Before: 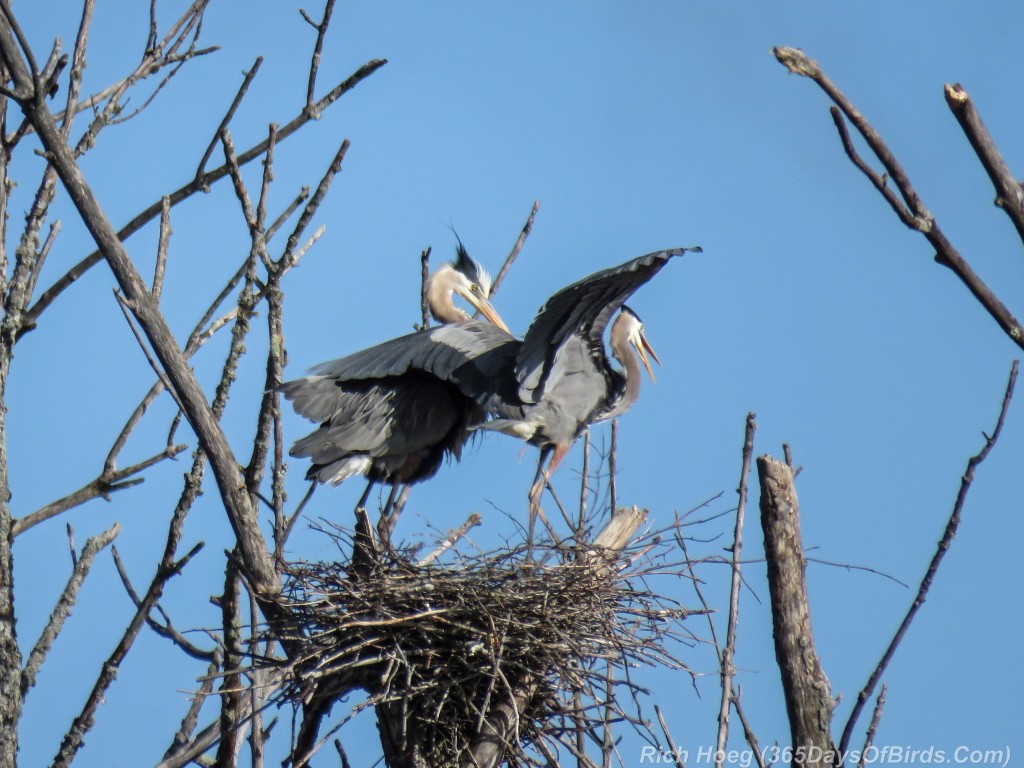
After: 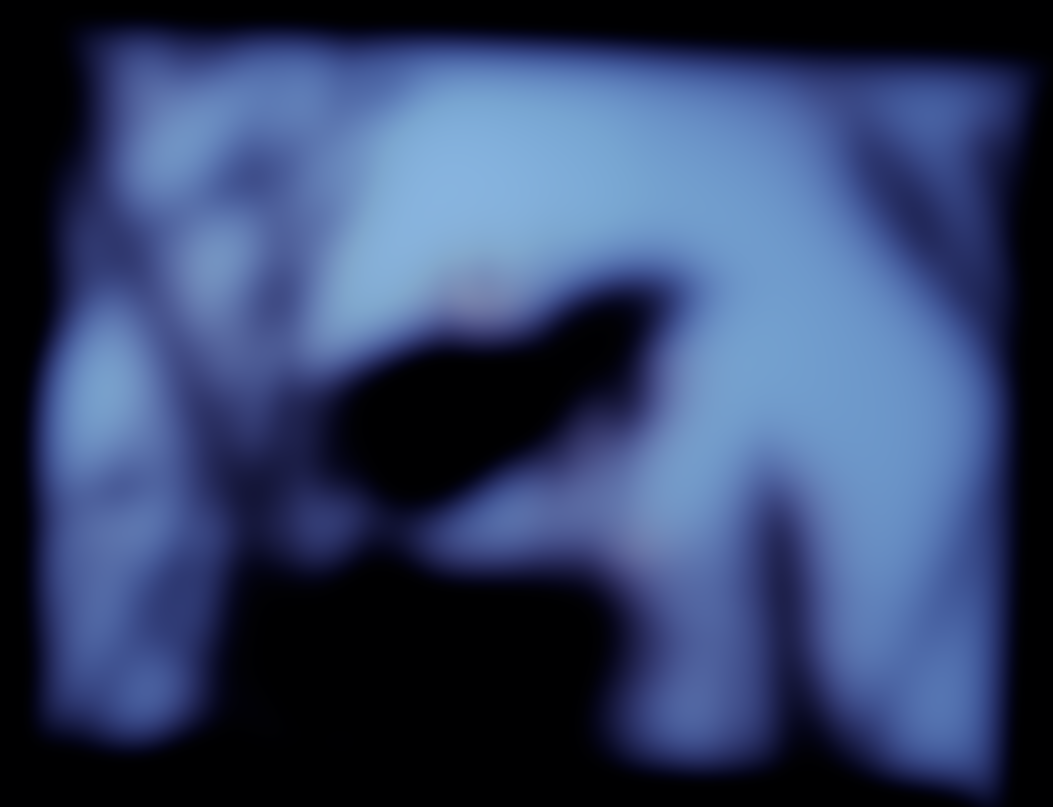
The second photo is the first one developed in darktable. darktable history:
rotate and perspective: rotation 2.27°, automatic cropping off
split-toning: shadows › hue 242.67°, shadows › saturation 0.733, highlights › hue 45.33°, highlights › saturation 0.667, balance -53.304, compress 21.15%
filmic rgb: black relative exposure -4 EV, white relative exposure 3 EV, hardness 3.02, contrast 1.5
lowpass: radius 31.92, contrast 1.72, brightness -0.98, saturation 0.94
